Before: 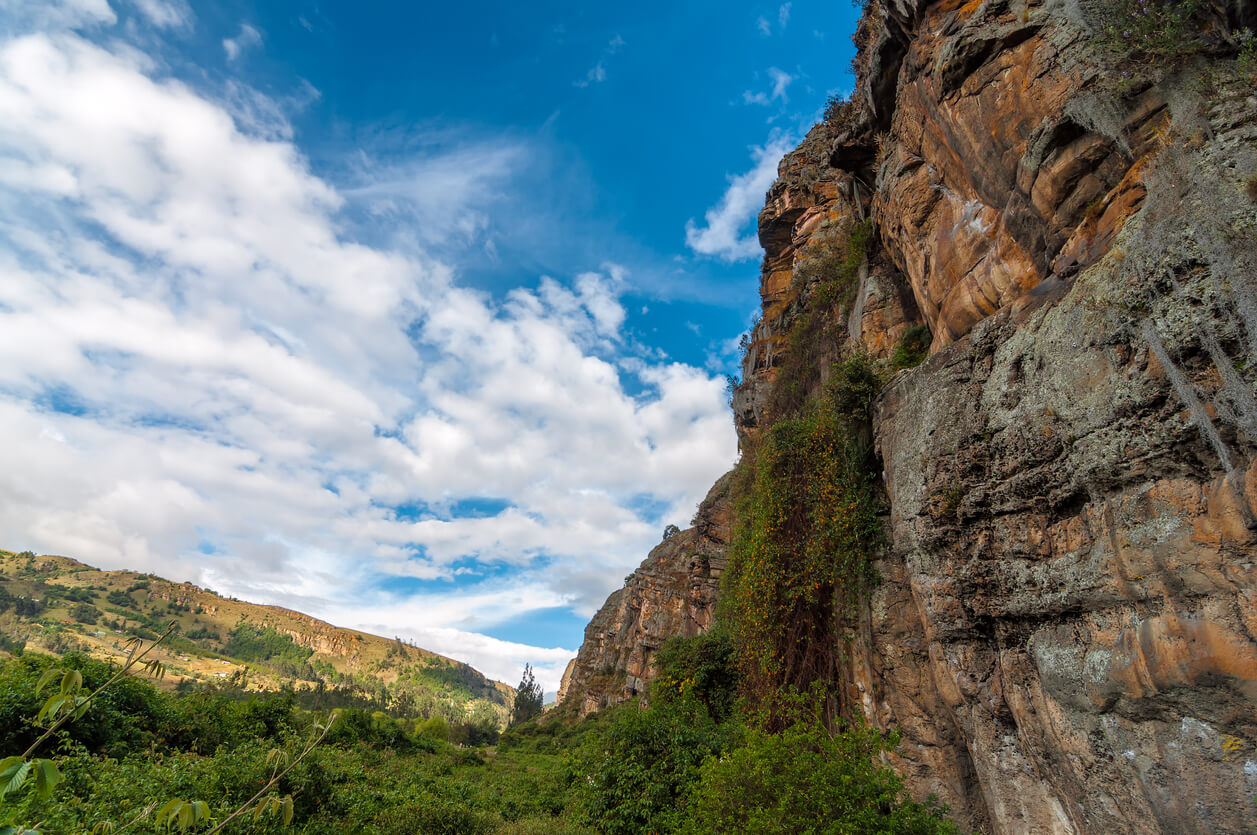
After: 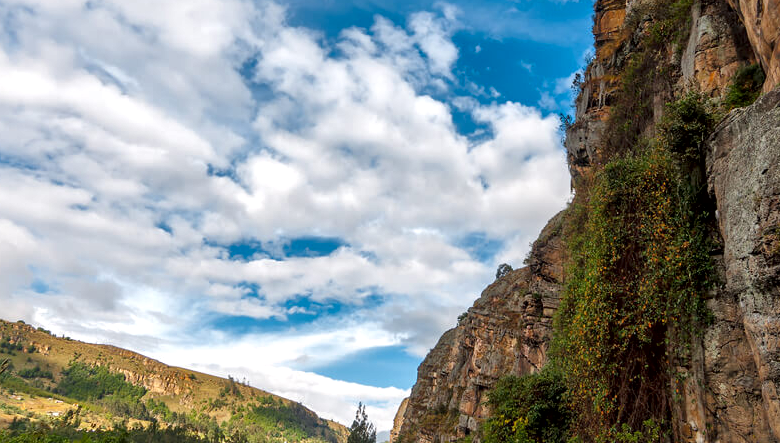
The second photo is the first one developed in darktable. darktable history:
vibrance: on, module defaults
local contrast: mode bilateral grid, contrast 20, coarseness 50, detail 171%, midtone range 0.2
crop: left 13.312%, top 31.28%, right 24.627%, bottom 15.582%
